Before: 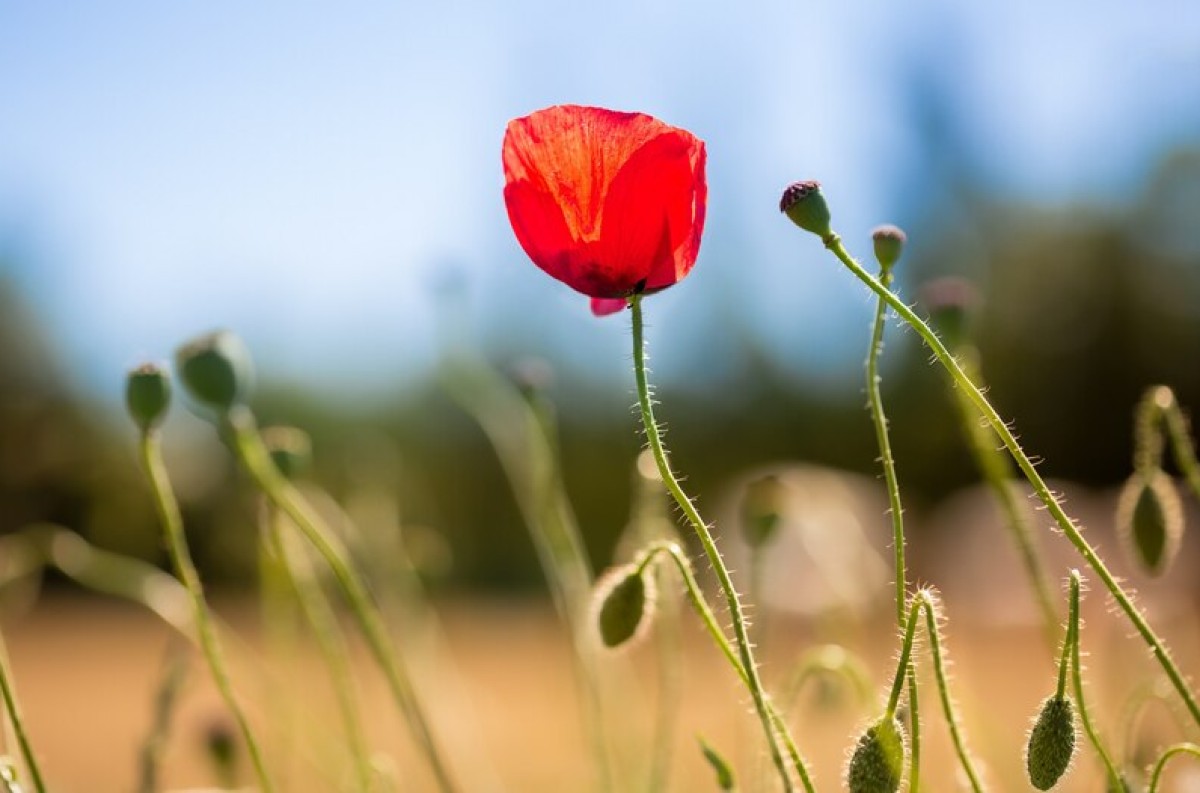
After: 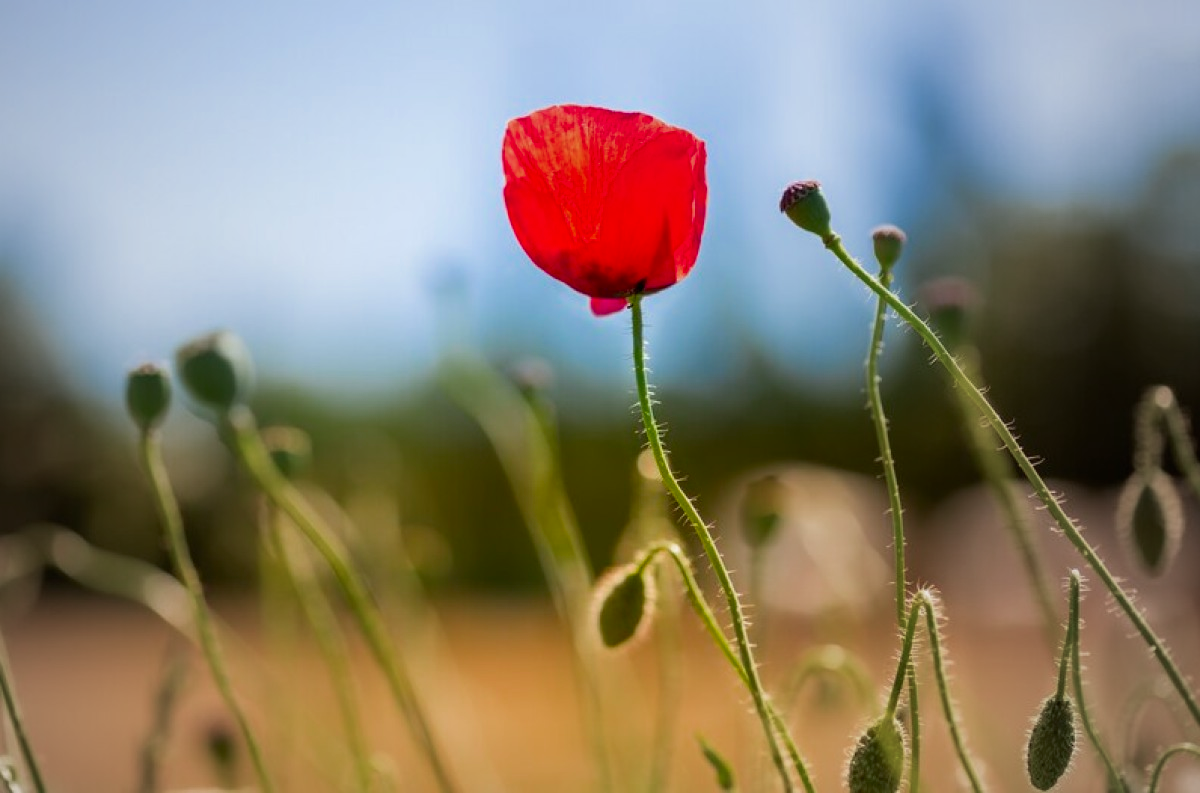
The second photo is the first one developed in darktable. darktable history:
color zones: curves: ch0 [(0, 0.425) (0.143, 0.422) (0.286, 0.42) (0.429, 0.419) (0.571, 0.419) (0.714, 0.42) (0.857, 0.422) (1, 0.425)]; ch1 [(0, 0.666) (0.143, 0.669) (0.286, 0.671) (0.429, 0.67) (0.571, 0.67) (0.714, 0.67) (0.857, 0.67) (1, 0.666)]
vignetting: fall-off start 18.21%, fall-off radius 137.95%, brightness -0.207, center (-0.078, 0.066), width/height ratio 0.62, shape 0.59
